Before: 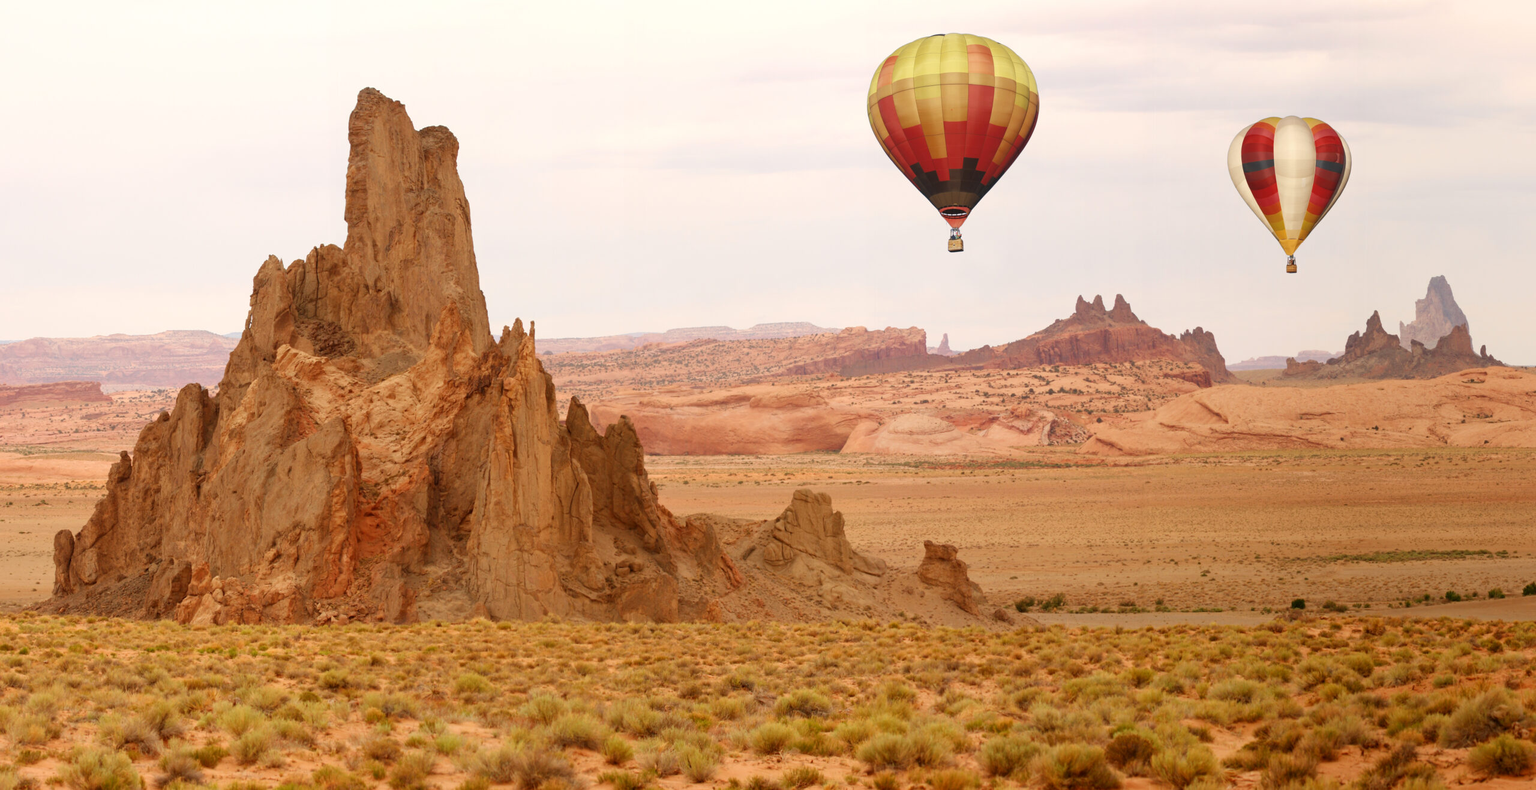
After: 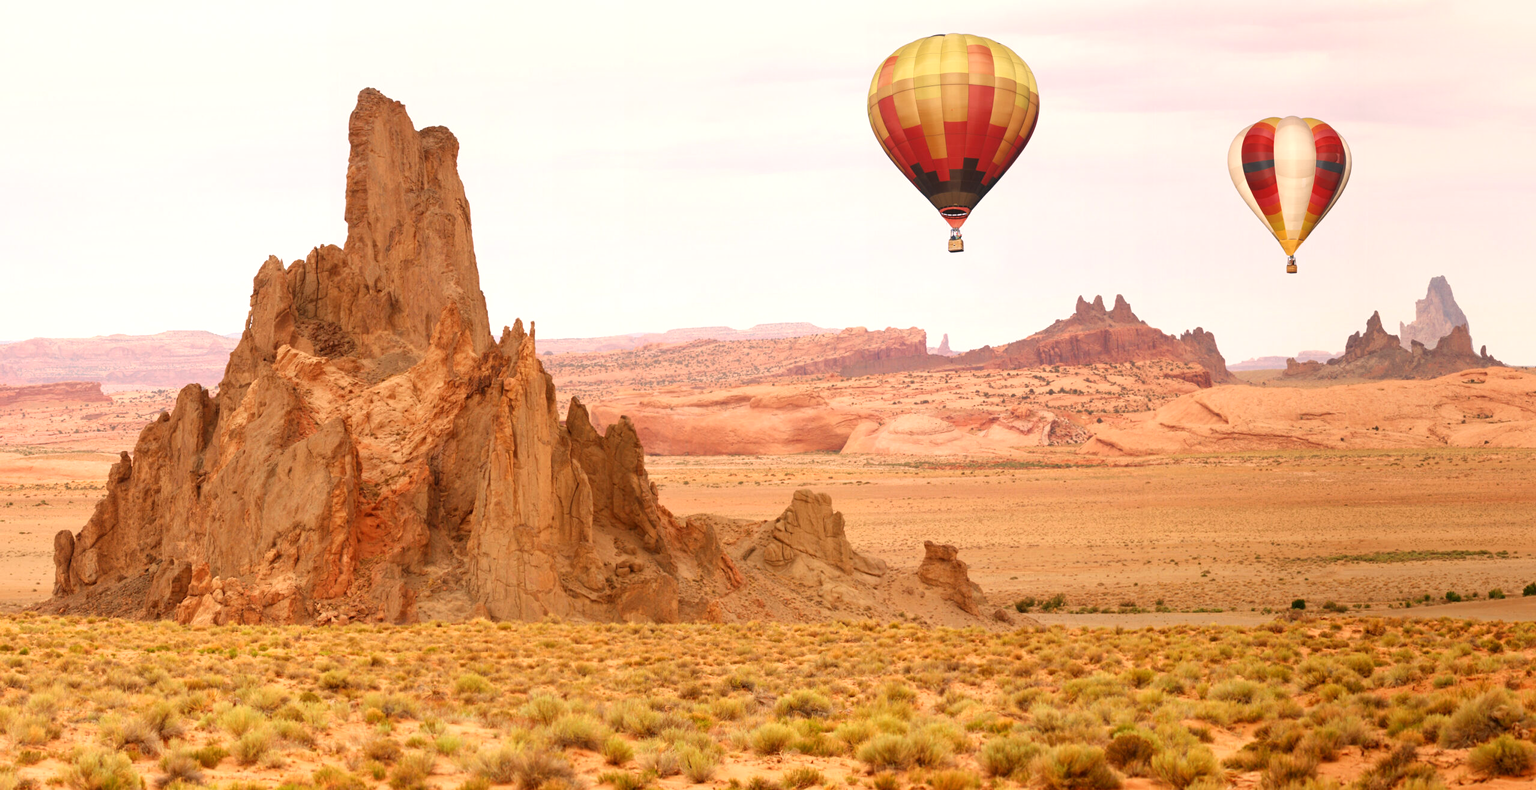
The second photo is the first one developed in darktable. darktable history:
exposure: exposure 0.29 EV
graduated density: density 0.38 EV, hardness 21%, rotation -6.11°, saturation 32%
